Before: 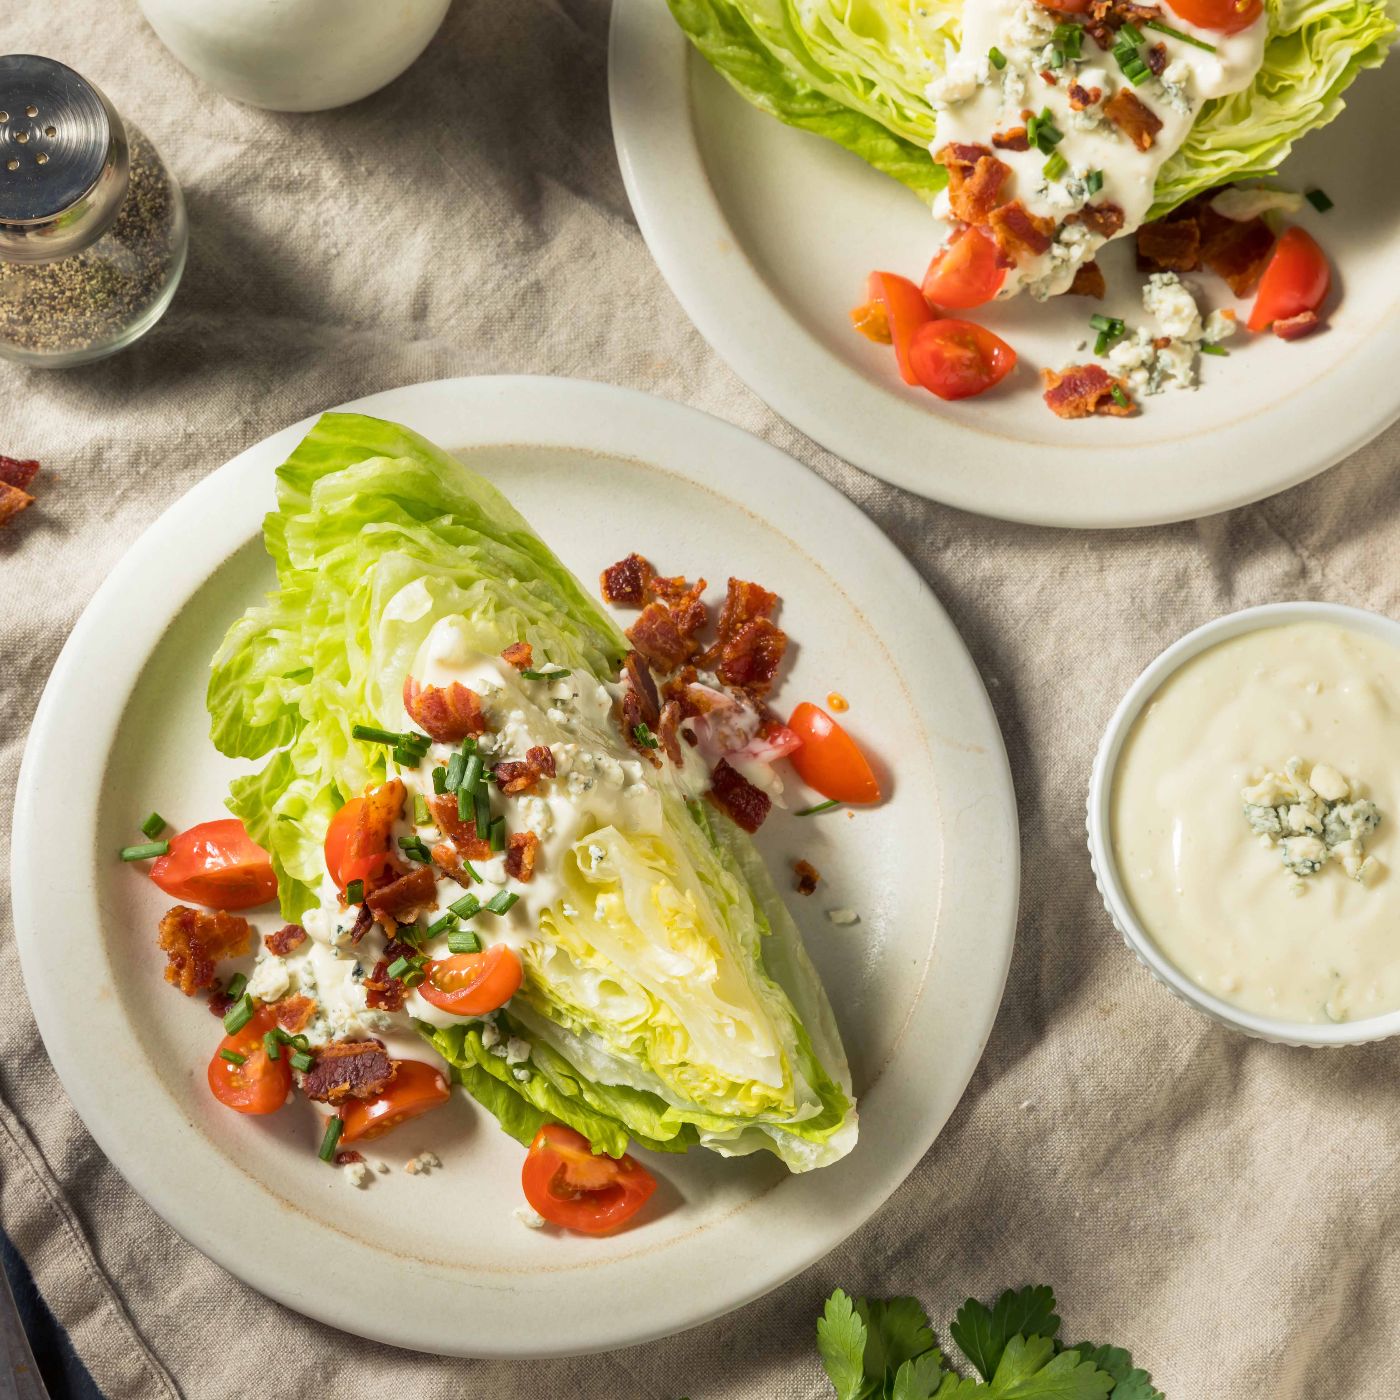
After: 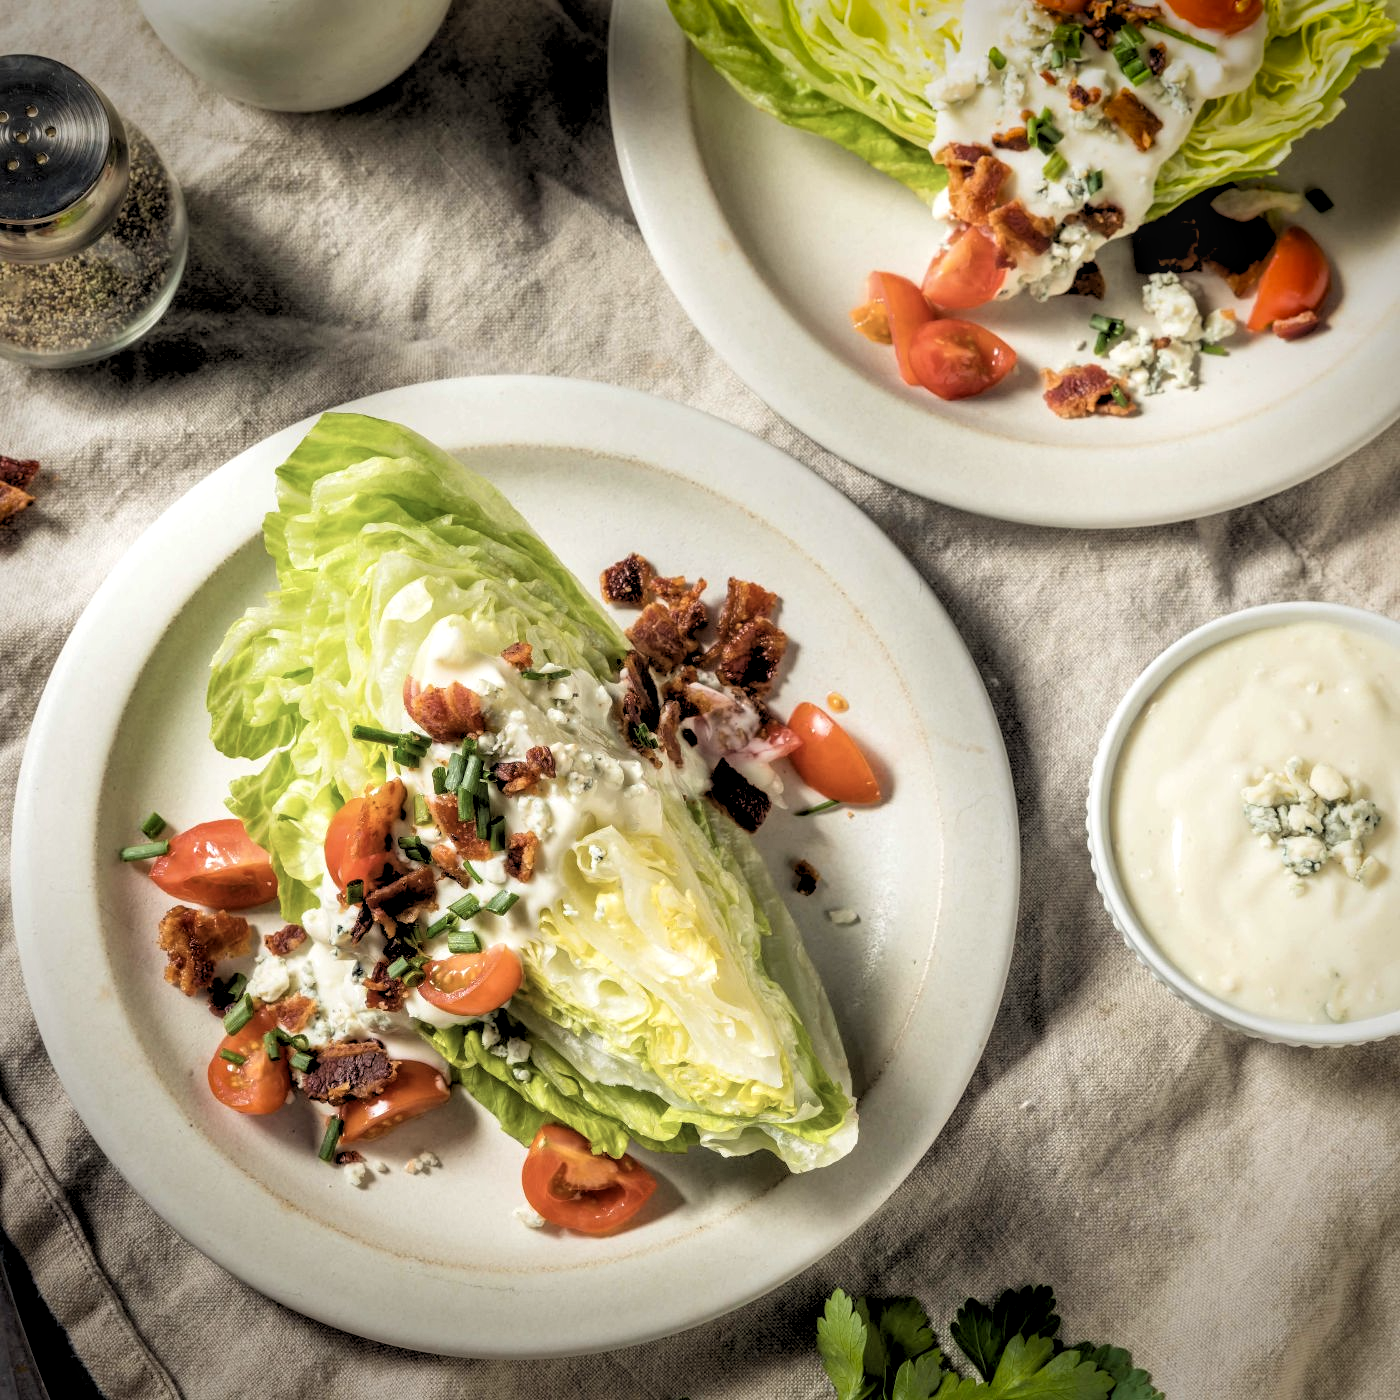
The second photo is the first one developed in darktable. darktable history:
local contrast: on, module defaults
vignetting: fall-off start 88.53%, fall-off radius 44.2%, saturation 0.376, width/height ratio 1.161
contrast brightness saturation: contrast 0.06, brightness -0.01, saturation -0.23
rgb levels: levels [[0.029, 0.461, 0.922], [0, 0.5, 1], [0, 0.5, 1]]
